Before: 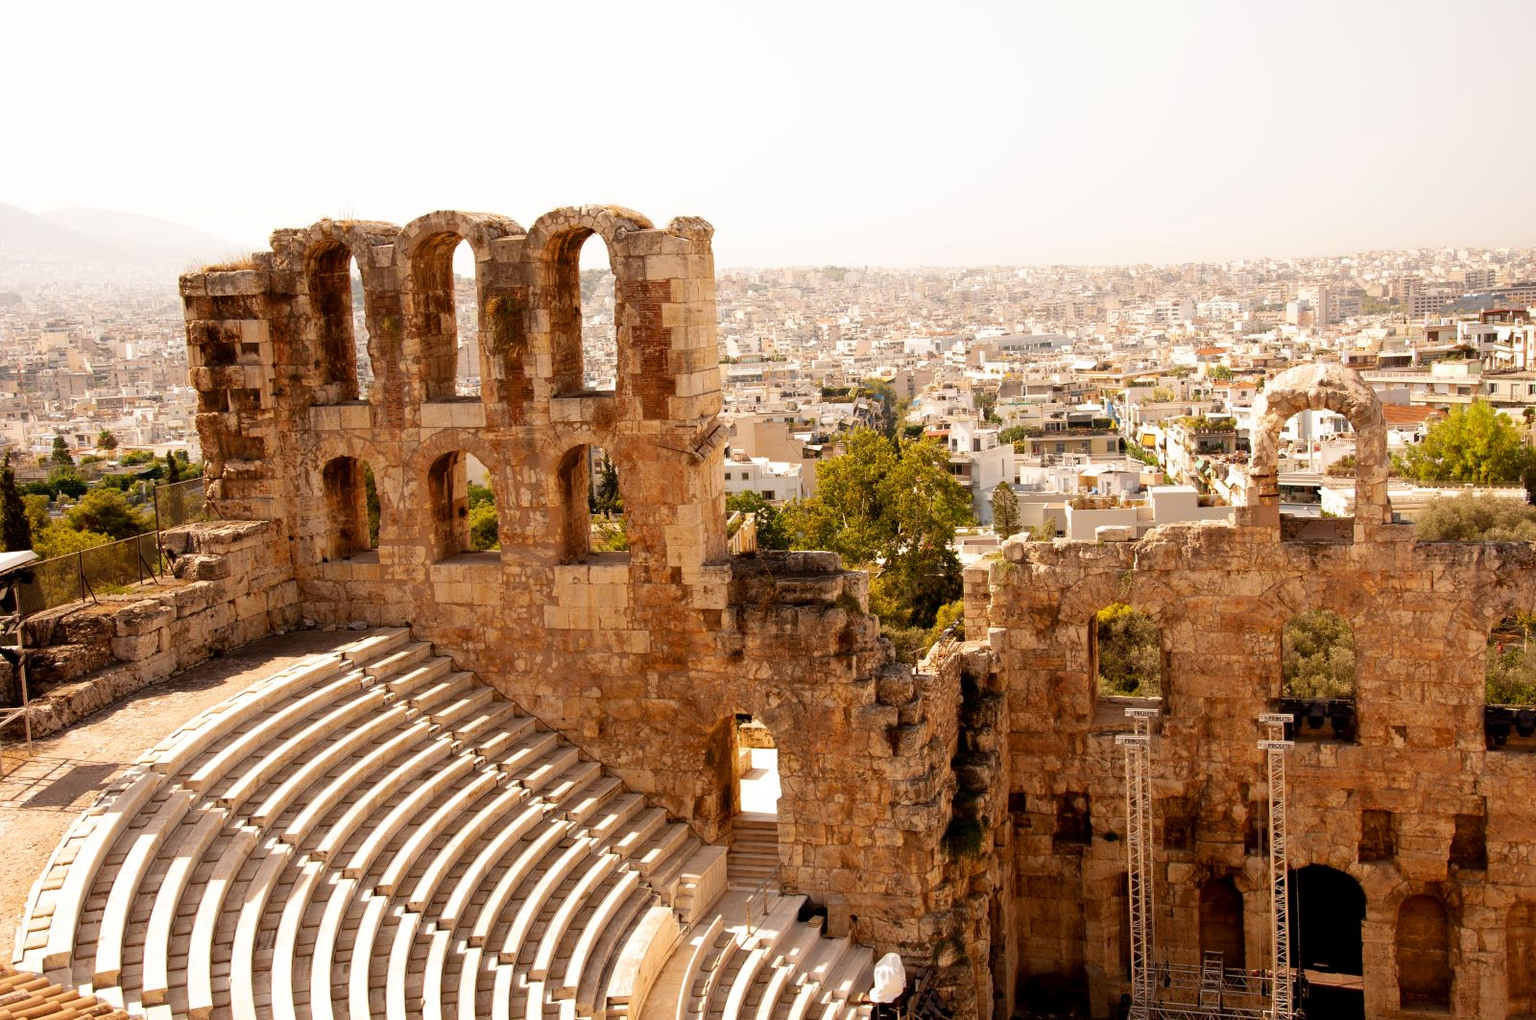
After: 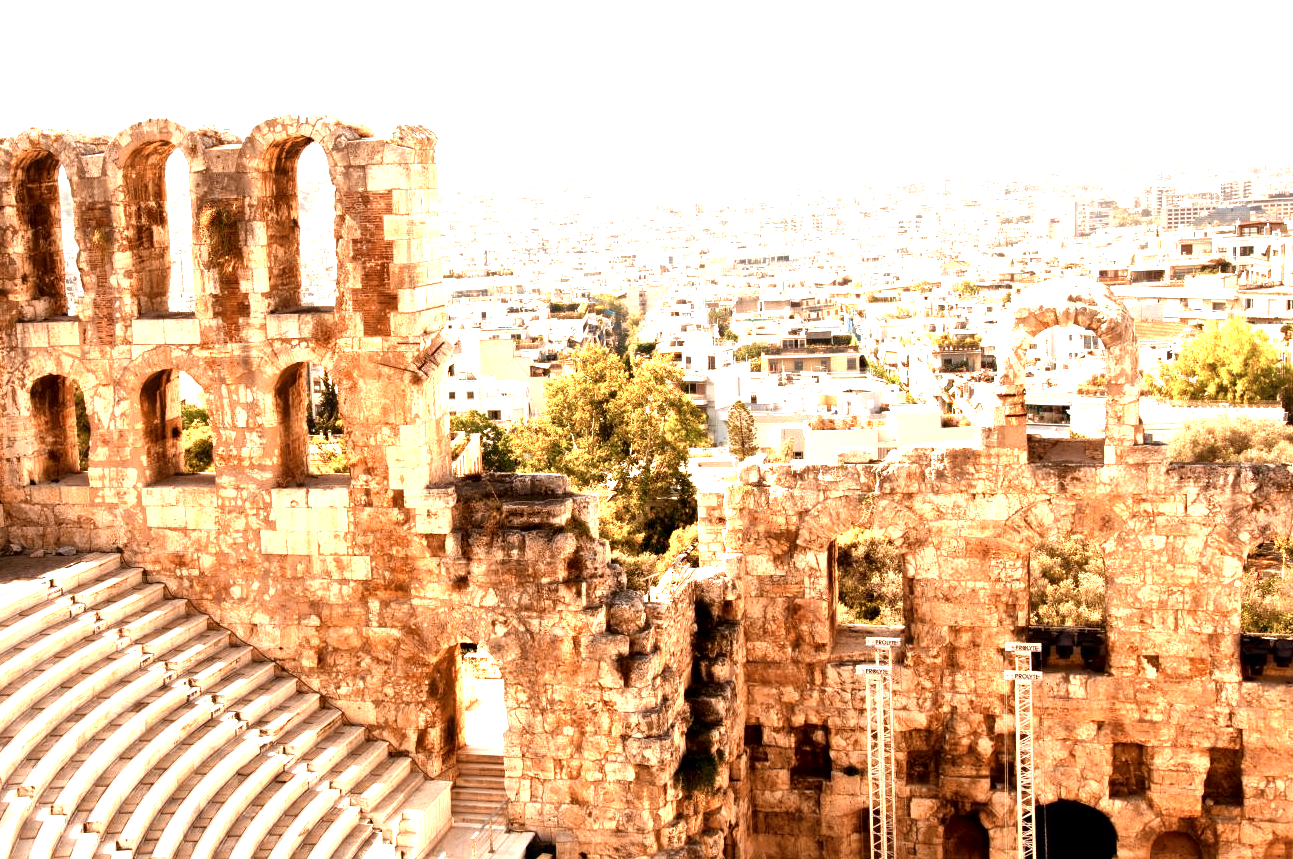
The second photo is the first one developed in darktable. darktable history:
white balance: emerald 1
crop: left 19.159%, top 9.58%, bottom 9.58%
exposure: black level correction 0, exposure 1 EV, compensate highlight preservation false
local contrast: mode bilateral grid, contrast 20, coarseness 50, detail 161%, midtone range 0.2
color zones: curves: ch0 [(0.018, 0.548) (0.197, 0.654) (0.425, 0.447) (0.605, 0.658) (0.732, 0.579)]; ch1 [(0.105, 0.531) (0.224, 0.531) (0.386, 0.39) (0.618, 0.456) (0.732, 0.456) (0.956, 0.421)]; ch2 [(0.039, 0.583) (0.215, 0.465) (0.399, 0.544) (0.465, 0.548) (0.614, 0.447) (0.724, 0.43) (0.882, 0.623) (0.956, 0.632)]
